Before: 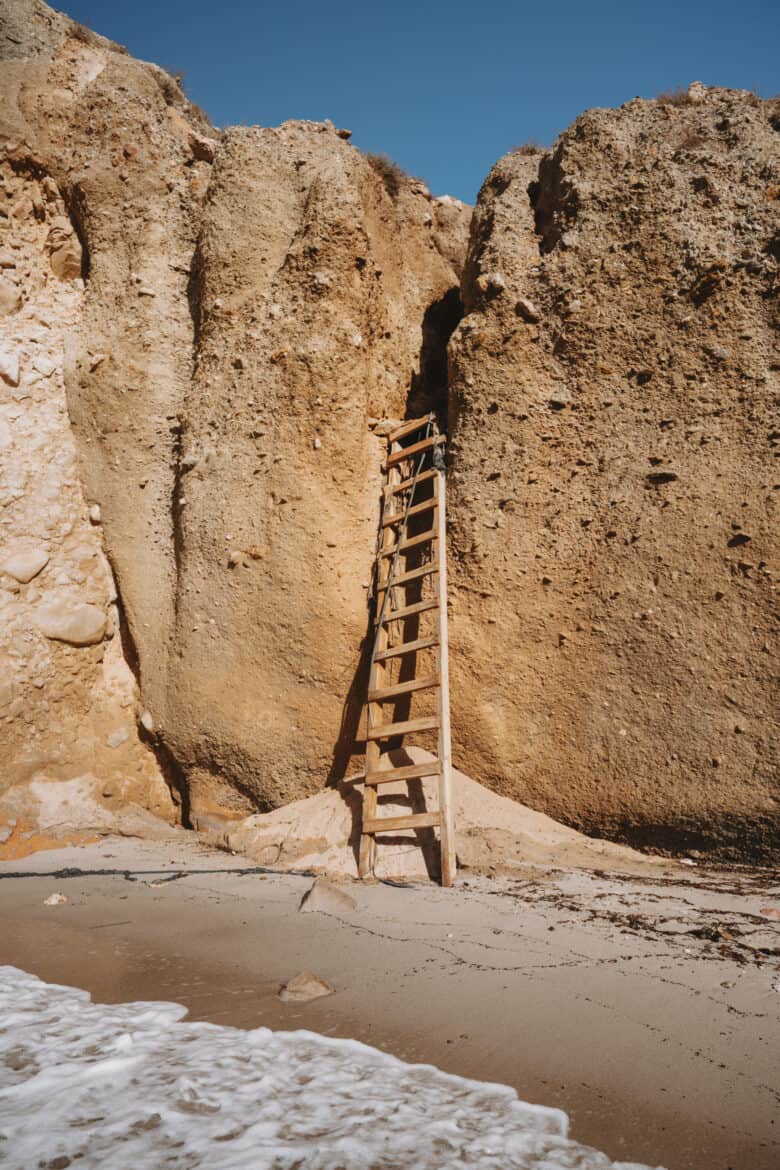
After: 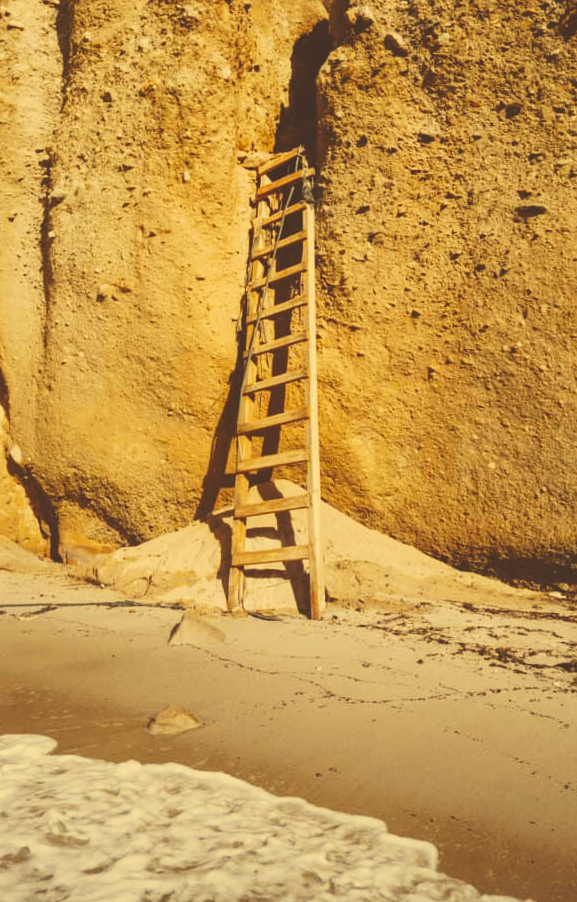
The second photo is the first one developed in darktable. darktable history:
crop: left 16.871%, top 22.857%, right 9.116%
exposure: black level correction -0.03, compensate highlight preservation false
color correction: highlights a* -0.482, highlights b* 40, shadows a* 9.8, shadows b* -0.161
tone curve: curves: ch0 [(0, 0) (0.003, 0.014) (0.011, 0.019) (0.025, 0.026) (0.044, 0.037) (0.069, 0.053) (0.1, 0.083) (0.136, 0.121) (0.177, 0.163) (0.224, 0.22) (0.277, 0.281) (0.335, 0.354) (0.399, 0.436) (0.468, 0.526) (0.543, 0.612) (0.623, 0.706) (0.709, 0.79) (0.801, 0.858) (0.898, 0.925) (1, 1)], preserve colors none
